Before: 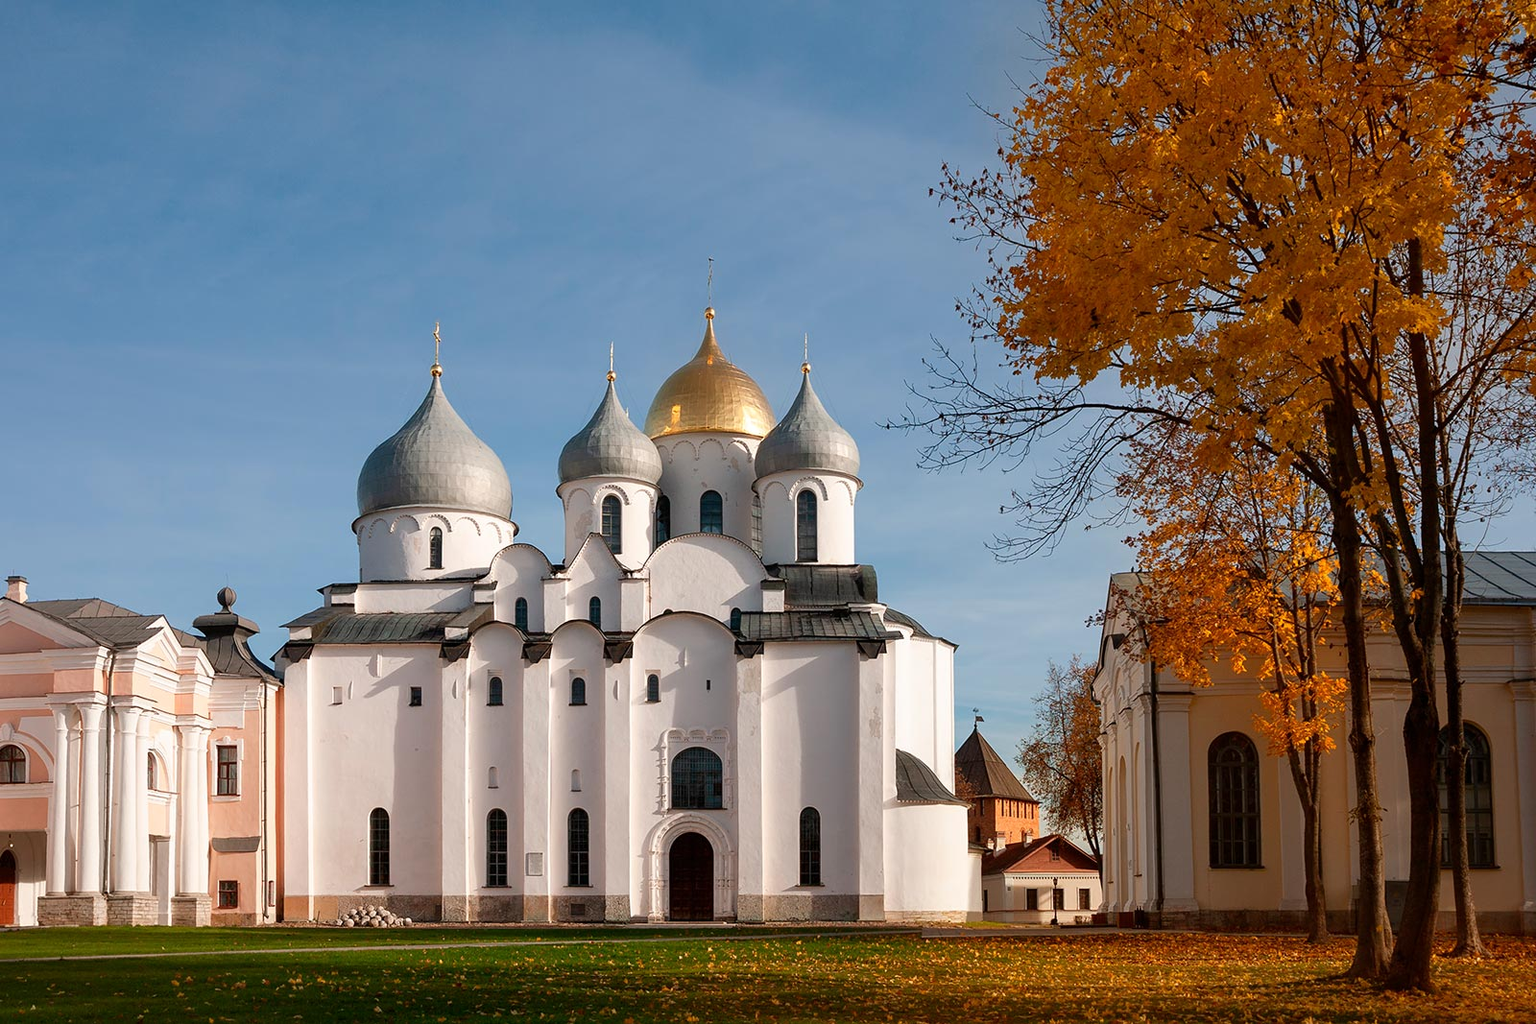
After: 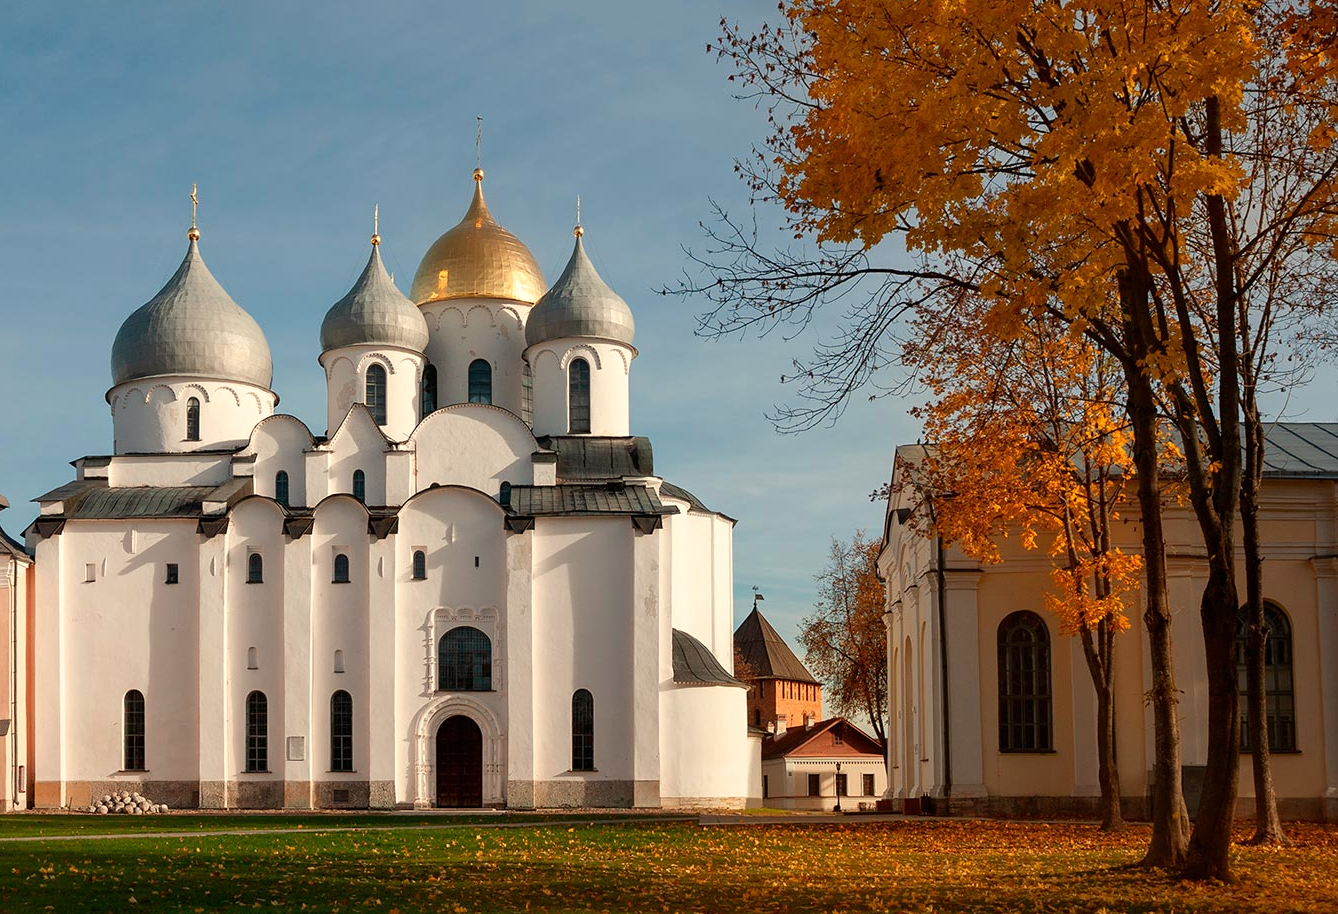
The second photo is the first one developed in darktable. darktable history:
white balance: red 1.029, blue 0.92
crop: left 16.315%, top 14.246%
